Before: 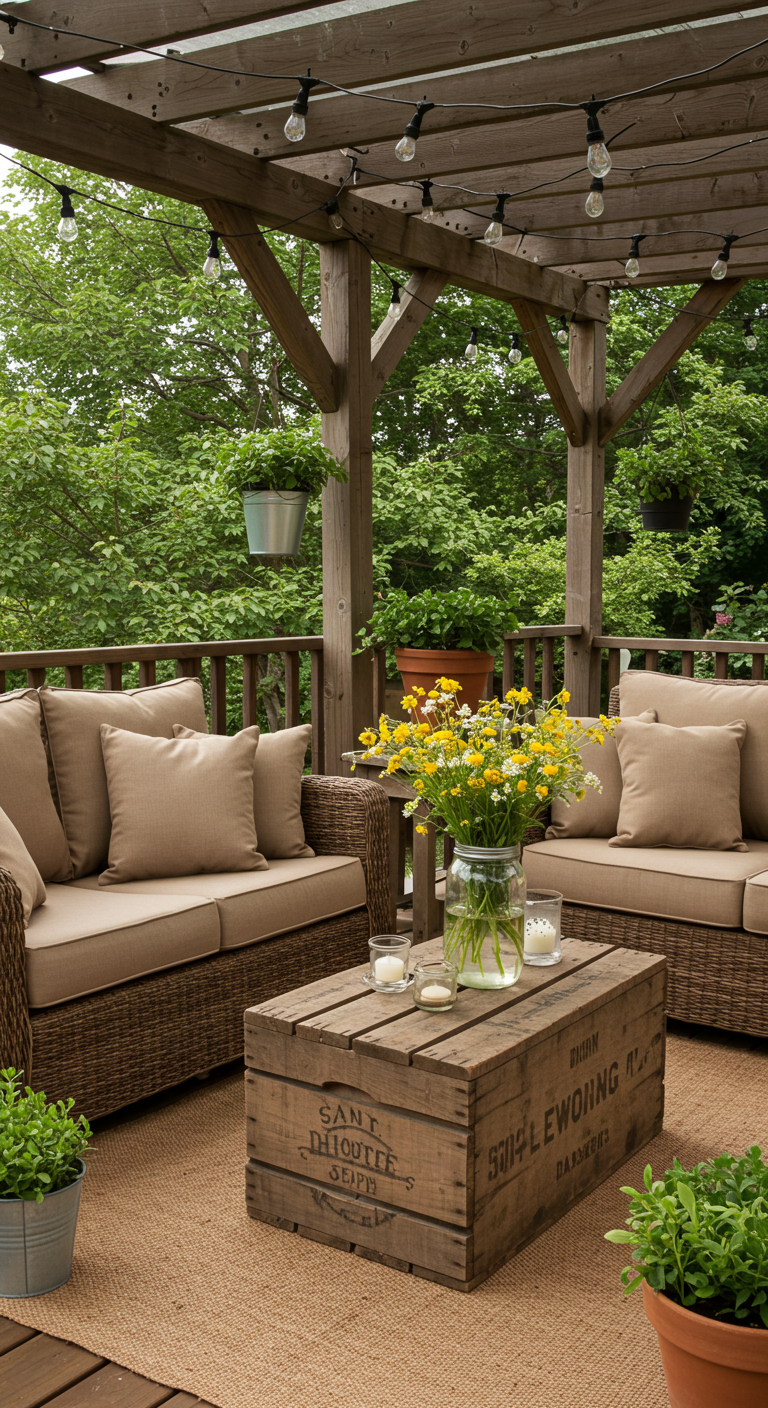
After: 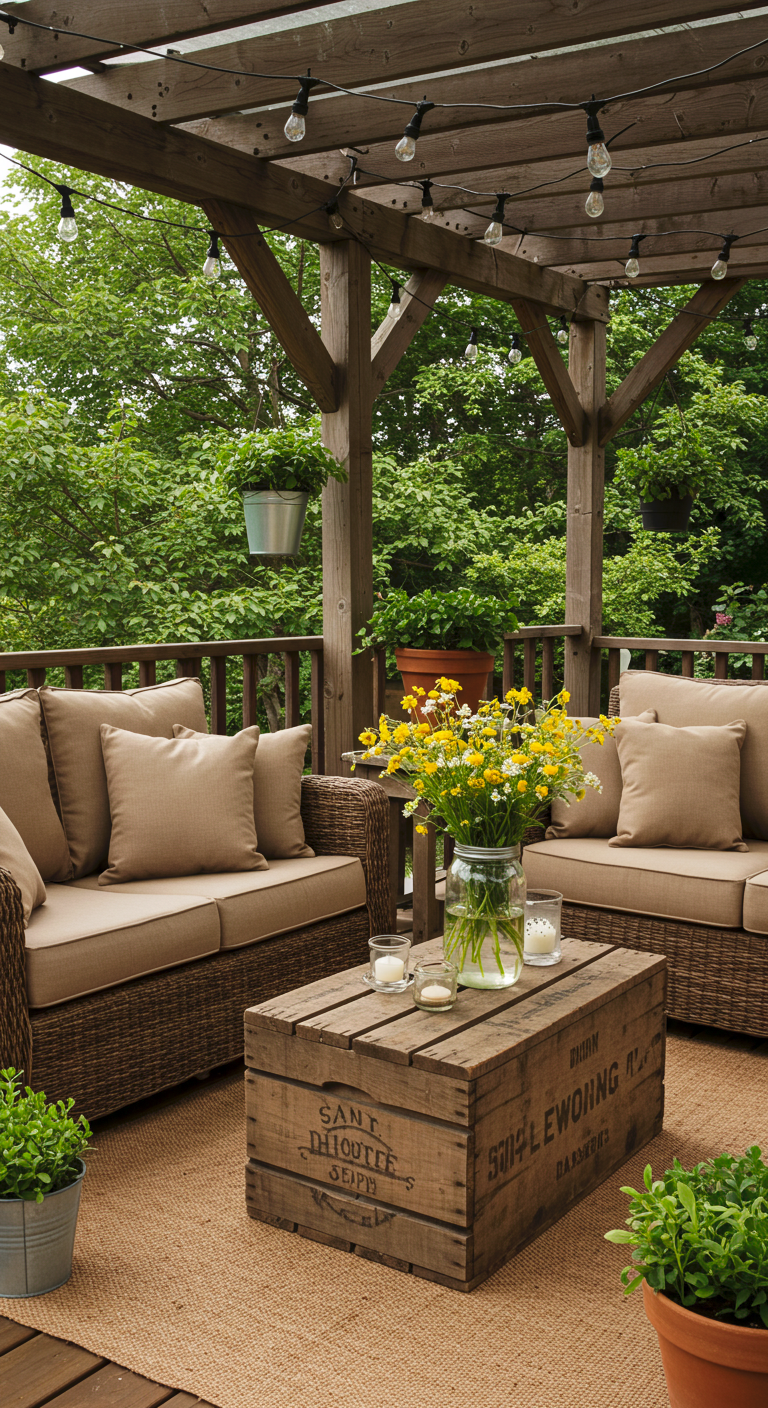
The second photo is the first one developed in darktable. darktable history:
tone curve: curves: ch0 [(0, 0) (0.003, 0.005) (0.011, 0.021) (0.025, 0.042) (0.044, 0.065) (0.069, 0.074) (0.1, 0.092) (0.136, 0.123) (0.177, 0.159) (0.224, 0.2) (0.277, 0.252) (0.335, 0.32) (0.399, 0.392) (0.468, 0.468) (0.543, 0.549) (0.623, 0.638) (0.709, 0.721) (0.801, 0.812) (0.898, 0.896) (1, 1)], preserve colors none
